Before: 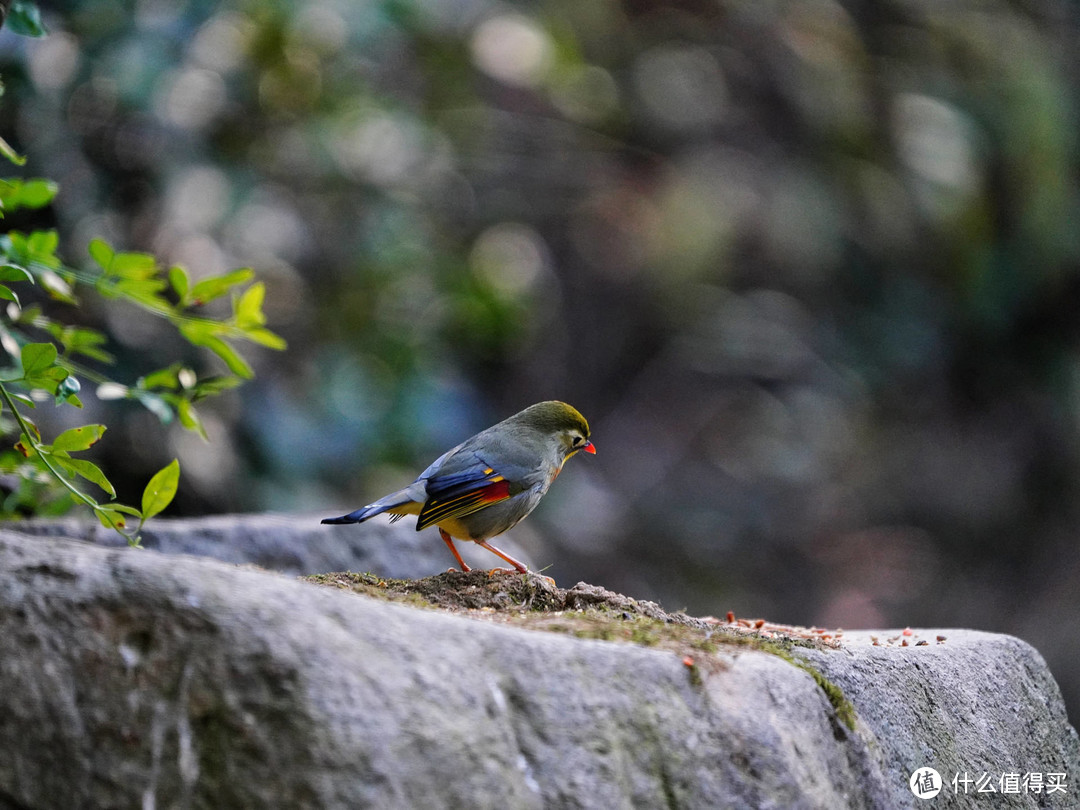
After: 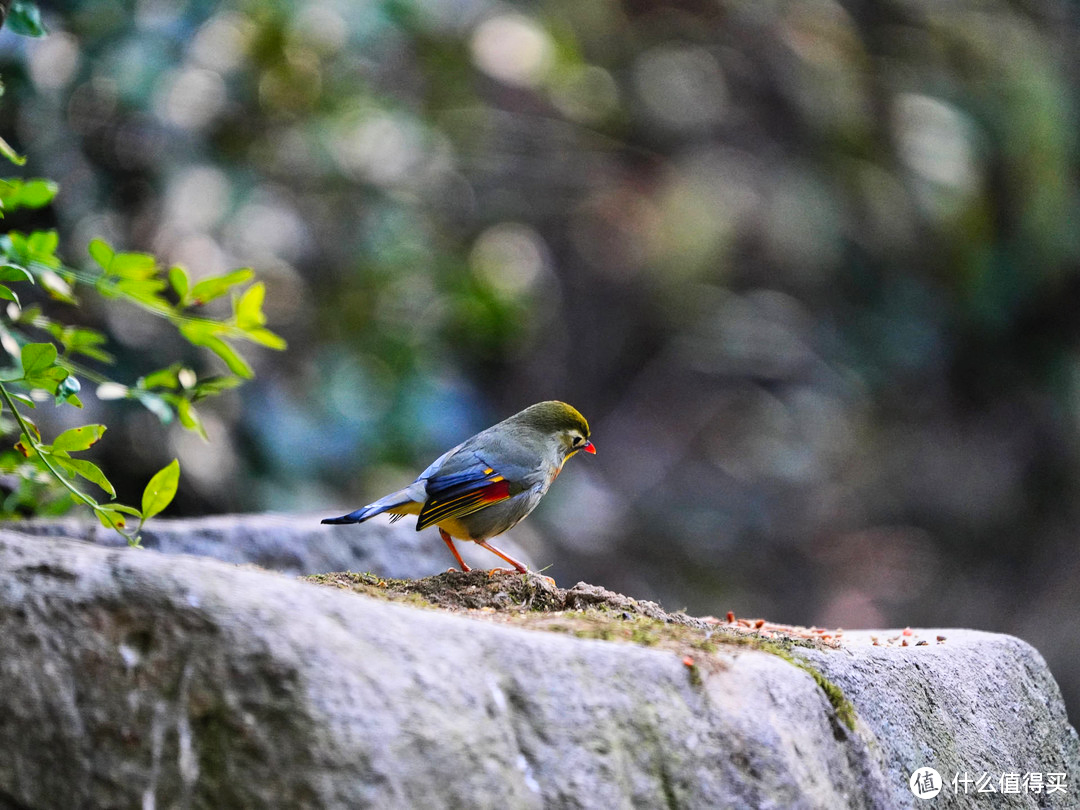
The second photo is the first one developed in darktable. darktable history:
contrast brightness saturation: contrast 0.2, brightness 0.16, saturation 0.22
color zones: curves: ch0 [(0.068, 0.464) (0.25, 0.5) (0.48, 0.508) (0.75, 0.536) (0.886, 0.476) (0.967, 0.456)]; ch1 [(0.066, 0.456) (0.25, 0.5) (0.616, 0.508) (0.746, 0.56) (0.934, 0.444)]
